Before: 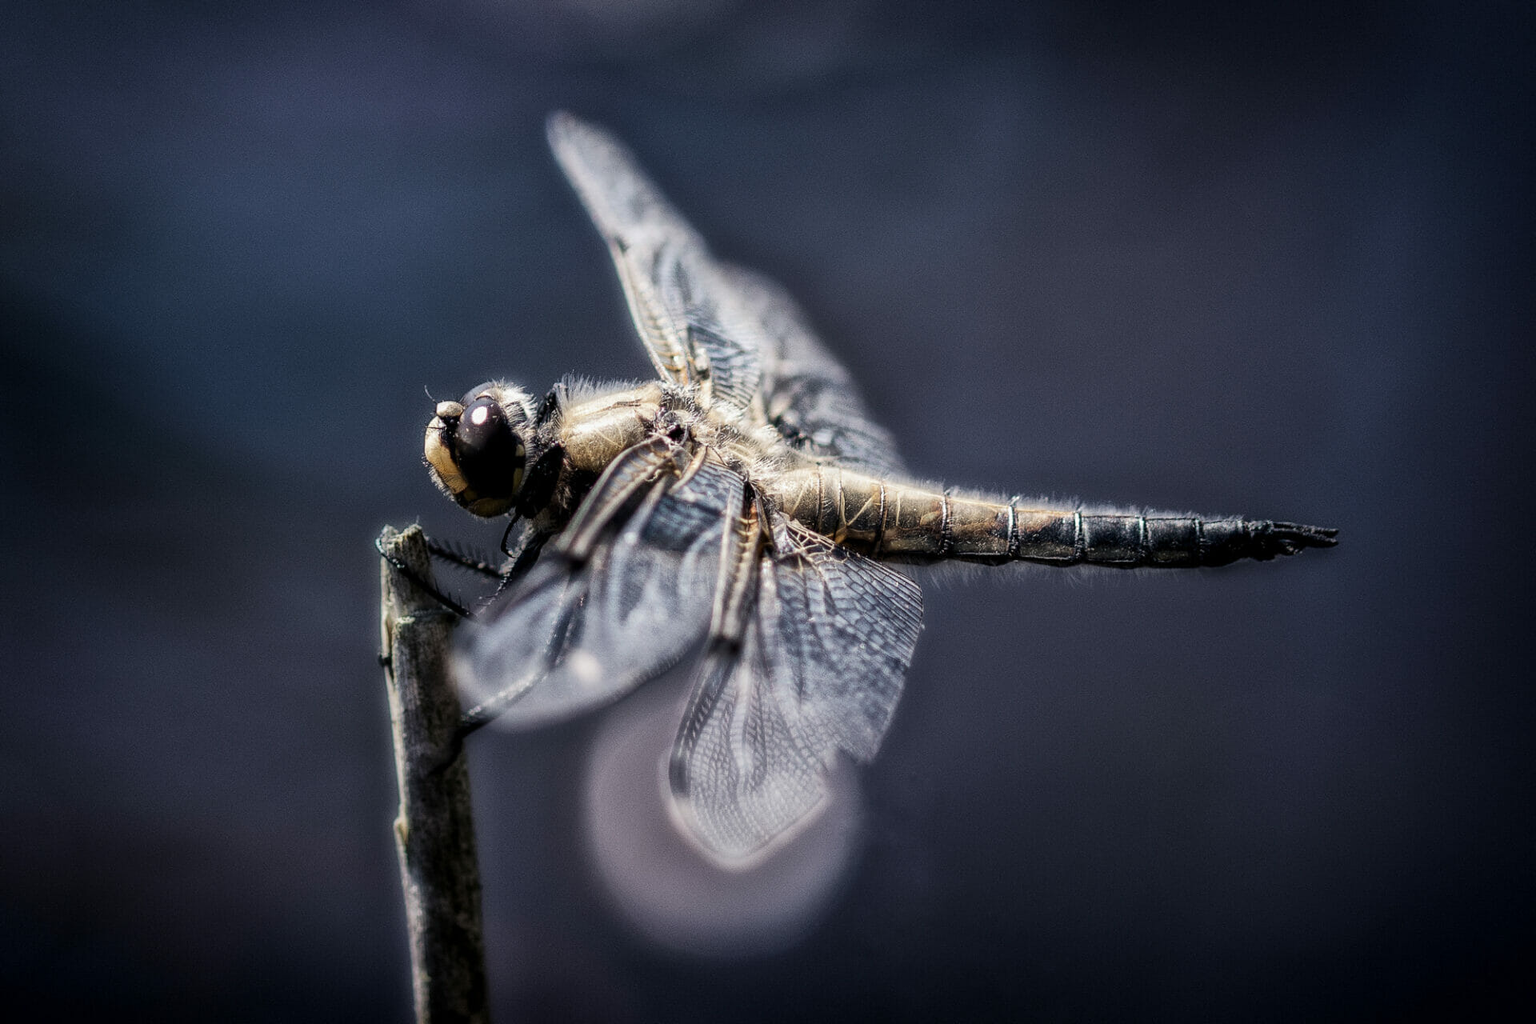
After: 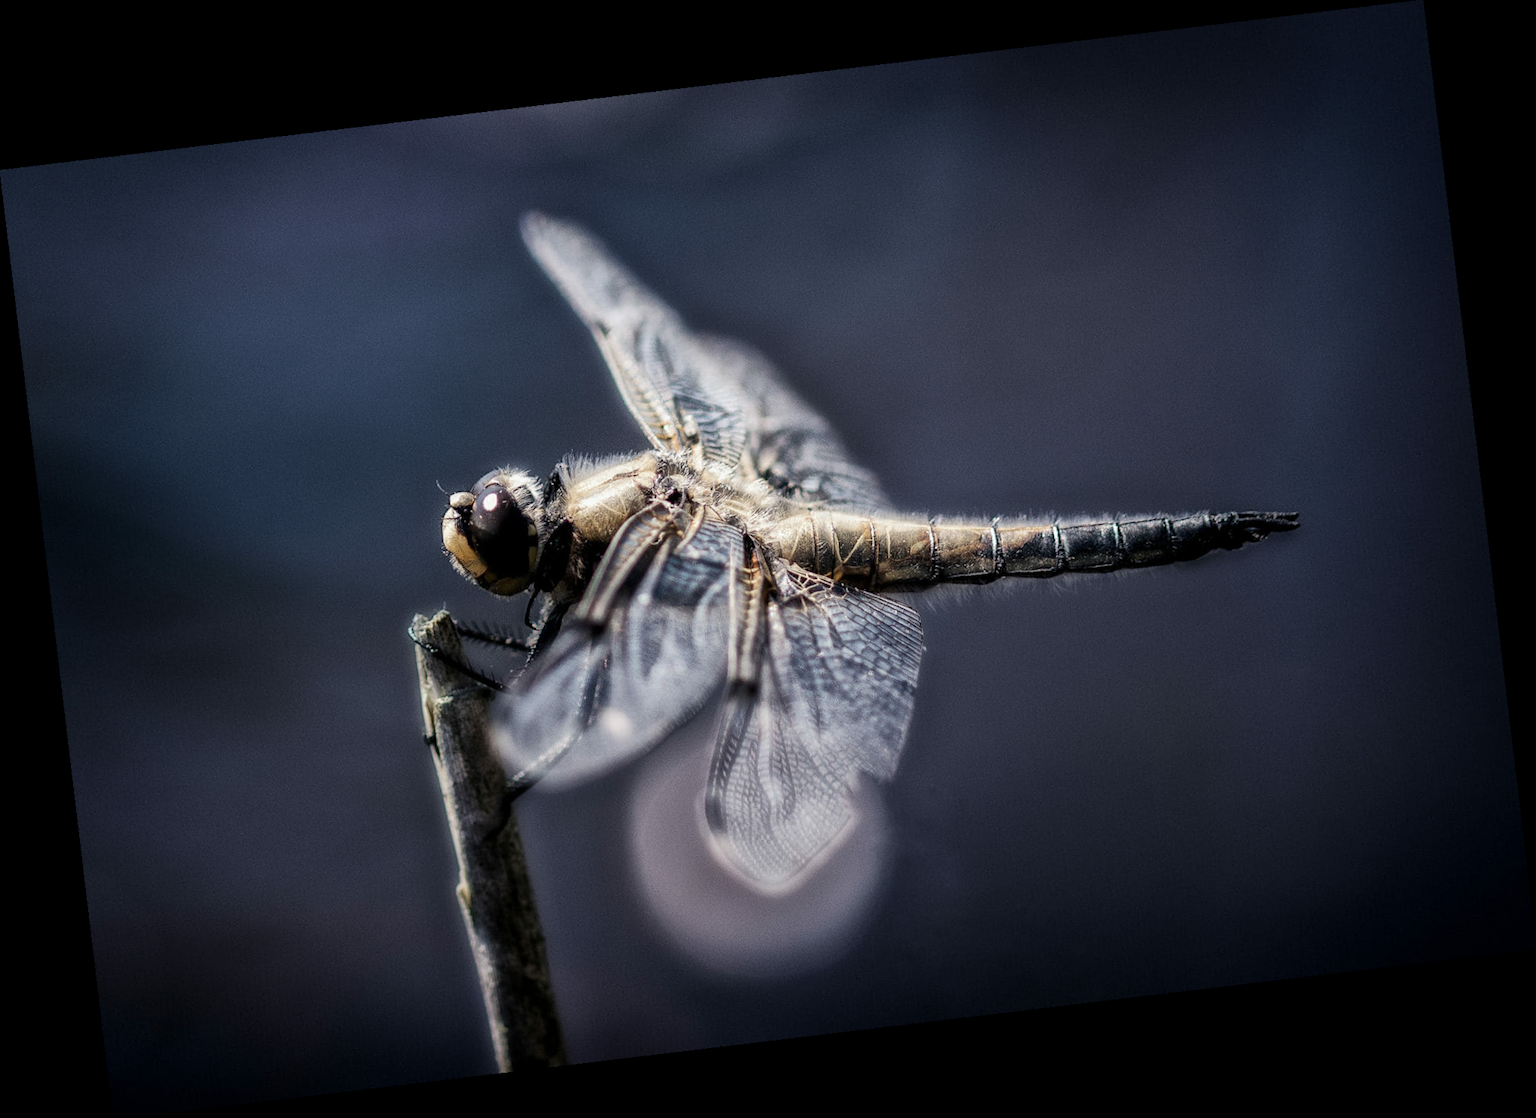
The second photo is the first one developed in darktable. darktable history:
rotate and perspective: rotation -6.83°, automatic cropping off
rgb levels: preserve colors max RGB
